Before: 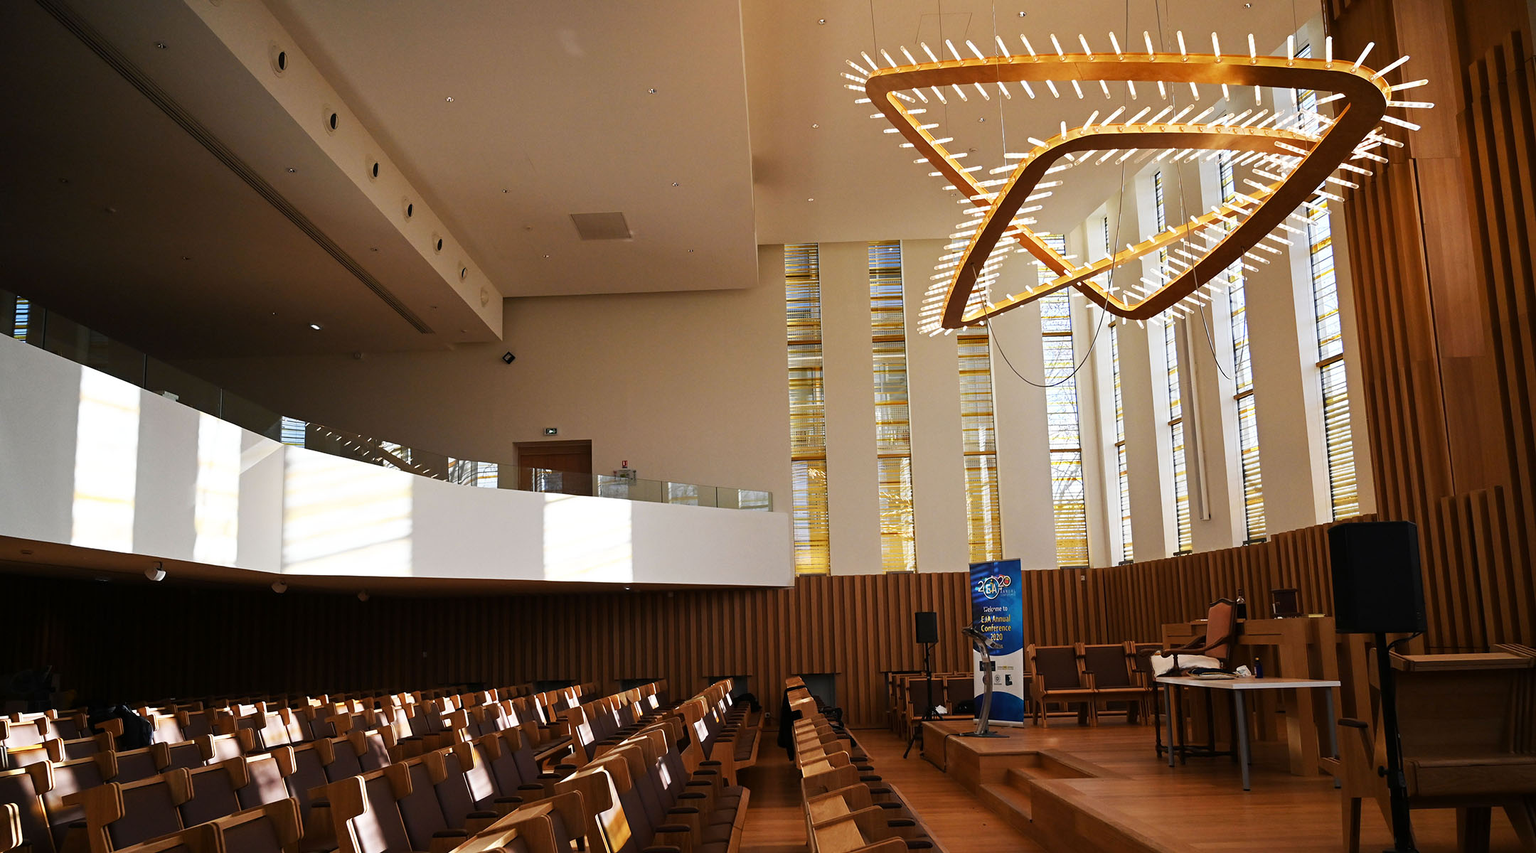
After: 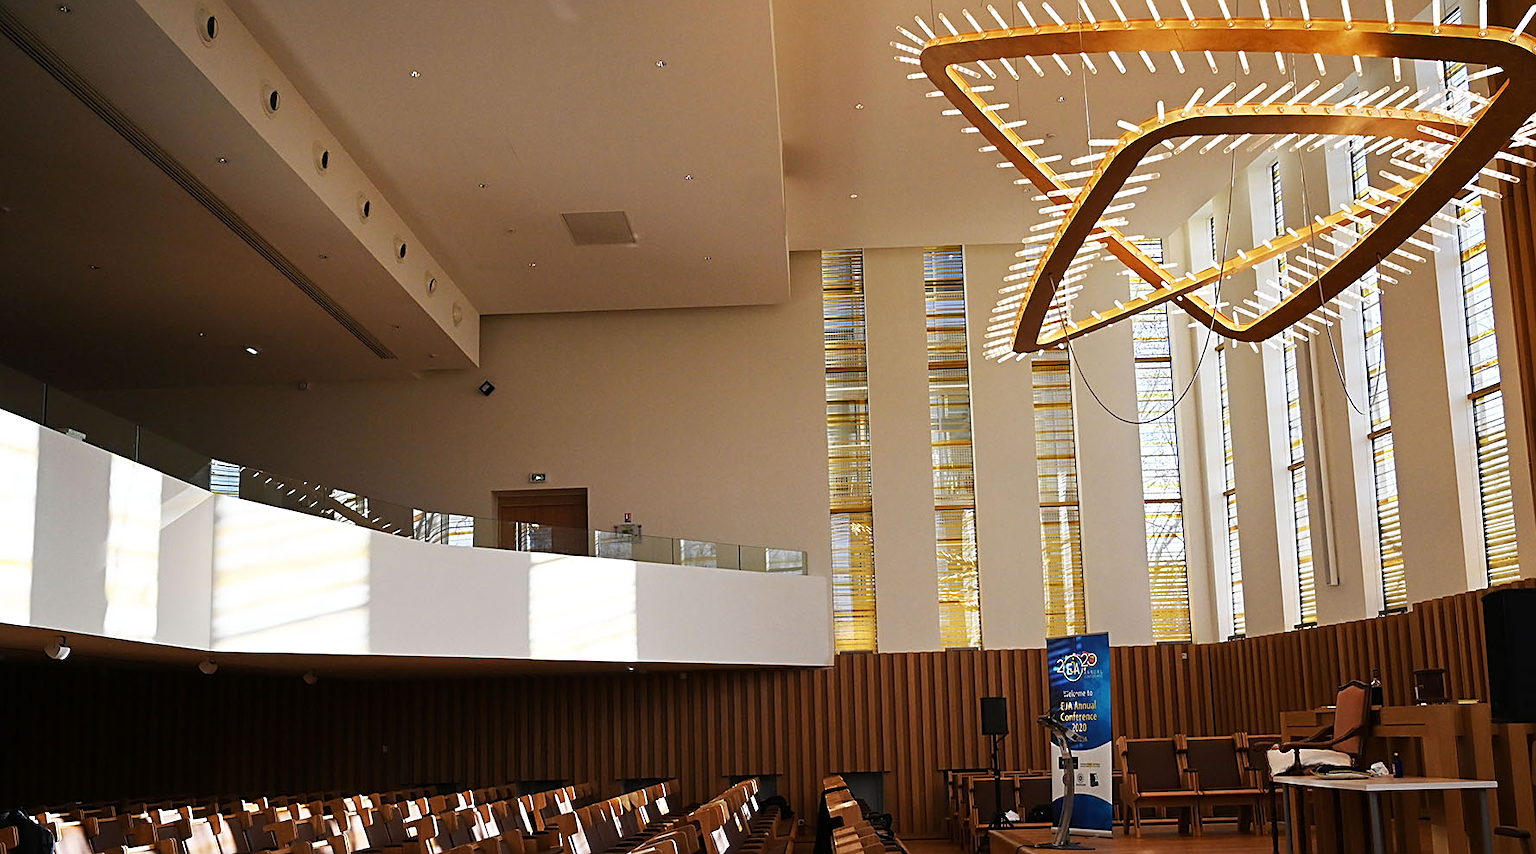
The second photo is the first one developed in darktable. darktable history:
crop and rotate: left 7.041%, top 4.543%, right 10.601%, bottom 12.987%
tone equalizer: smoothing diameter 2.06%, edges refinement/feathering 22.59, mask exposure compensation -1.57 EV, filter diffusion 5
sharpen: amount 0.495
